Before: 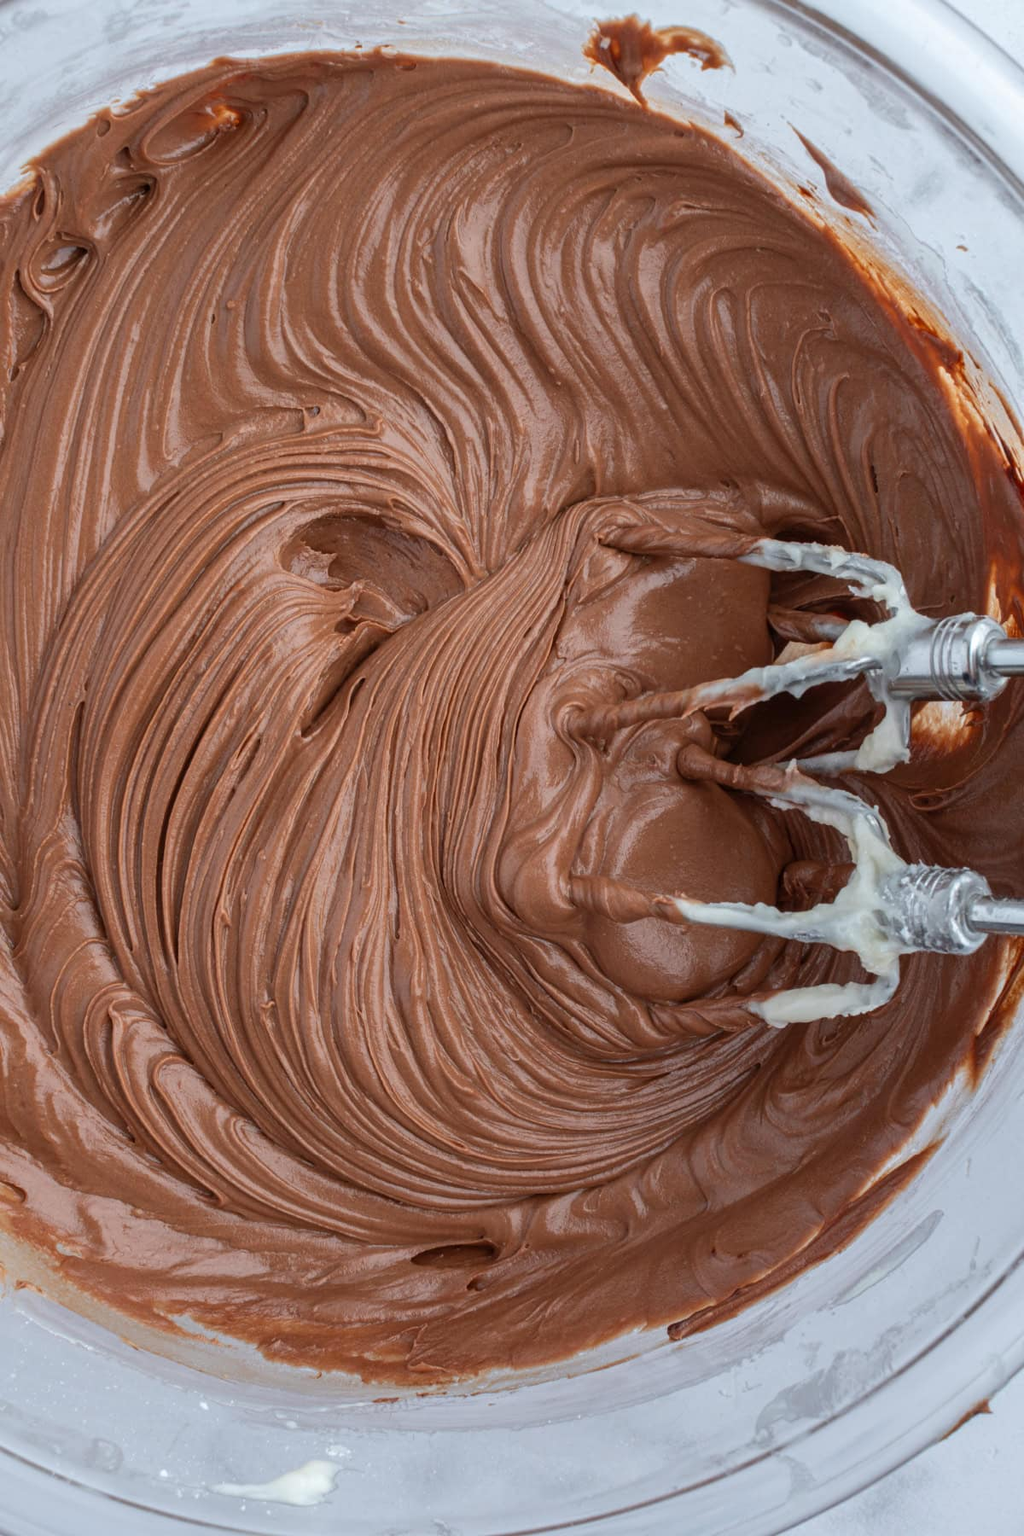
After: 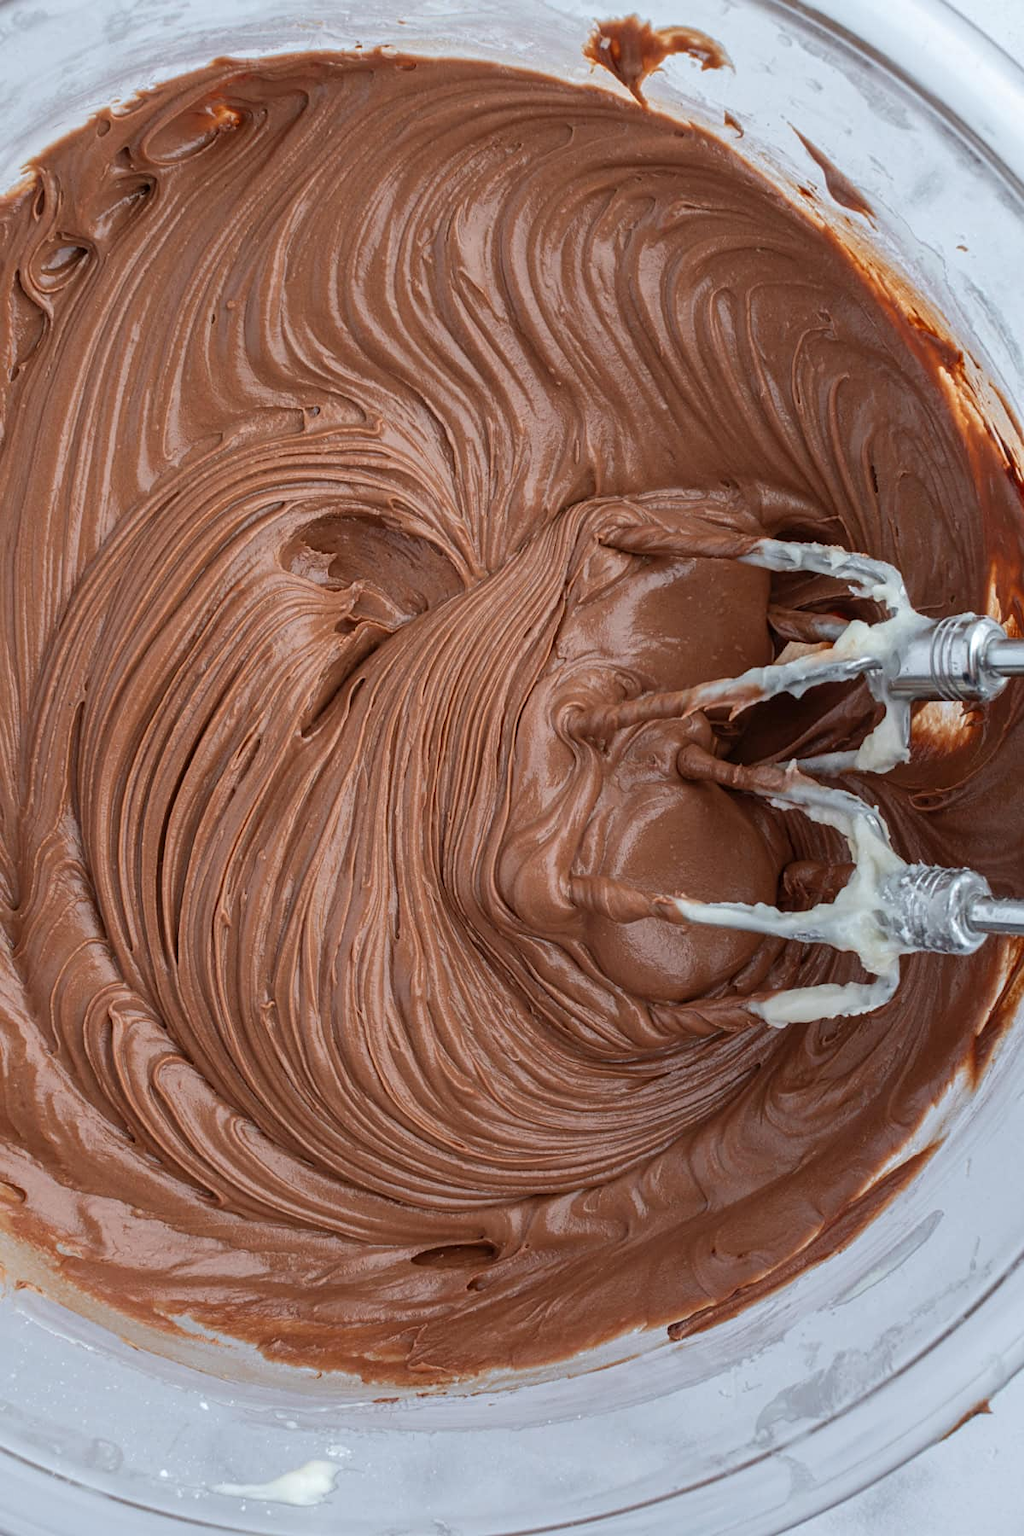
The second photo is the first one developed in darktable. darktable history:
sharpen: amount 0.213
tone equalizer: on, module defaults
